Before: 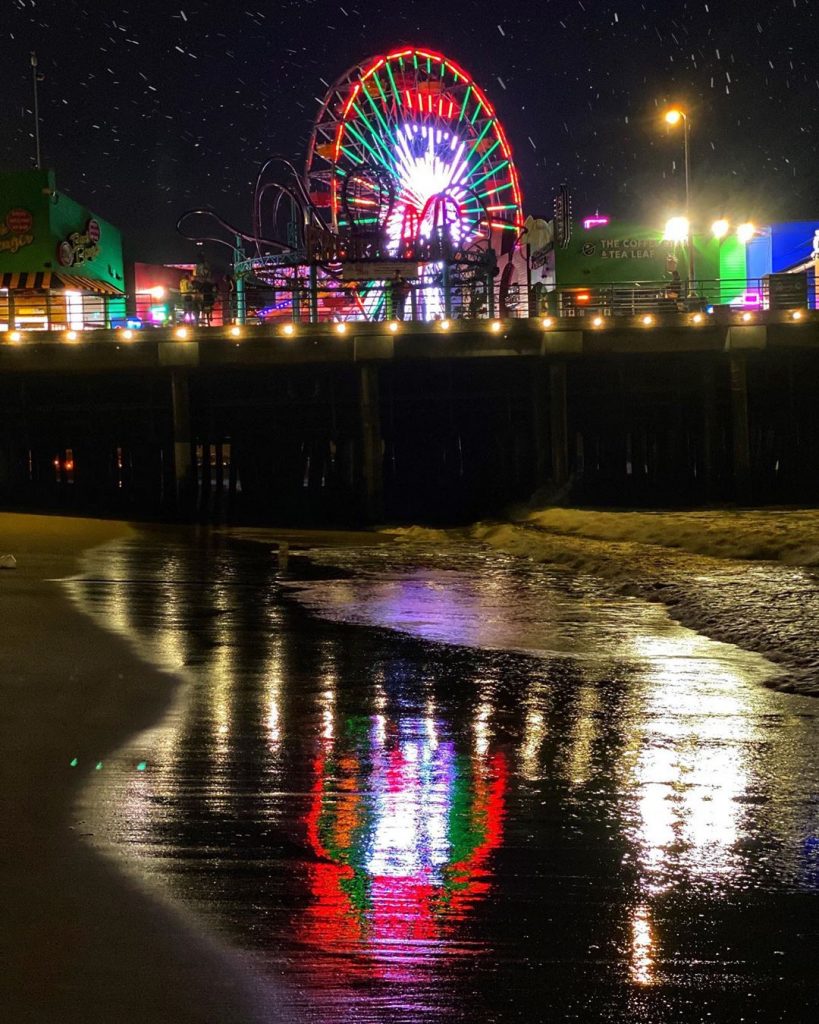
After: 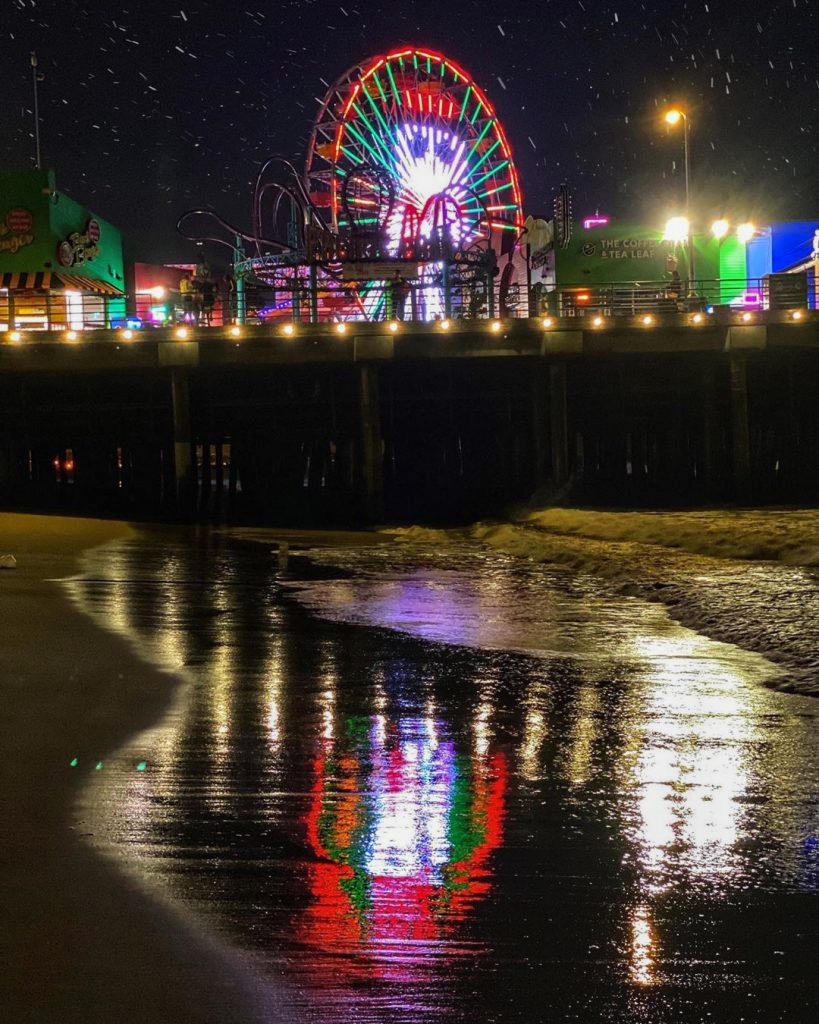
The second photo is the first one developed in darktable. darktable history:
color zones: curves: ch0 [(0.068, 0.464) (0.25, 0.5) (0.48, 0.508) (0.75, 0.536) (0.886, 0.476) (0.967, 0.456)]; ch1 [(0.066, 0.456) (0.25, 0.5) (0.616, 0.508) (0.746, 0.56) (0.934, 0.444)]
local contrast: detail 110%
